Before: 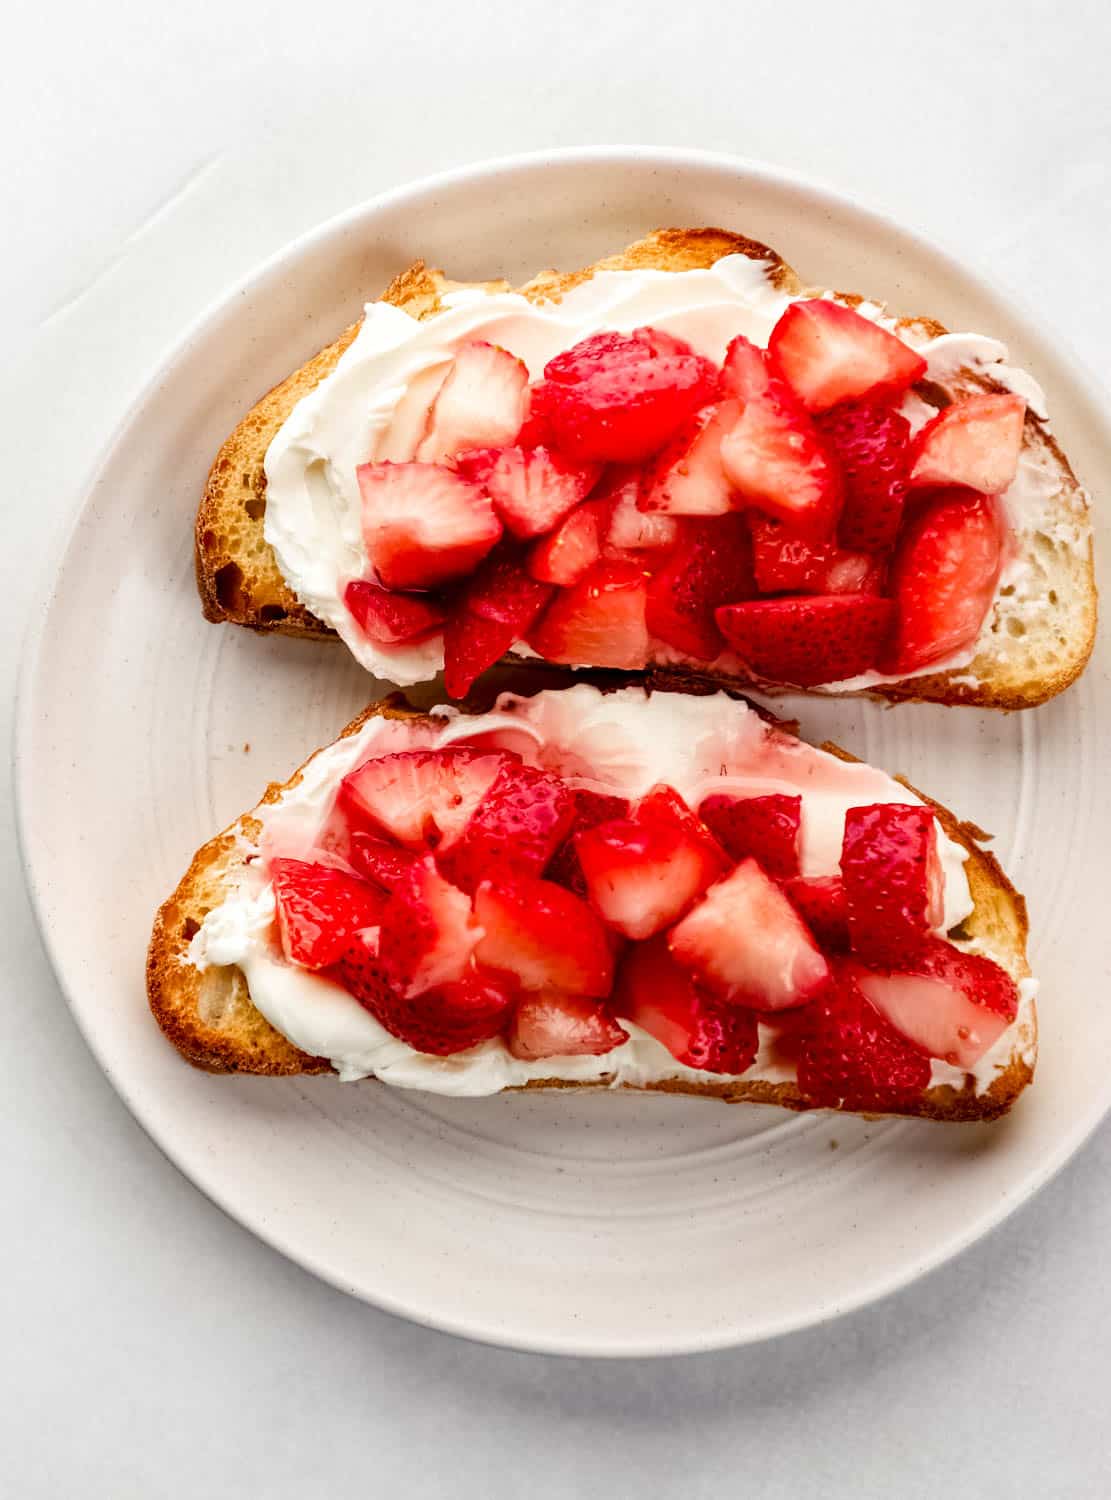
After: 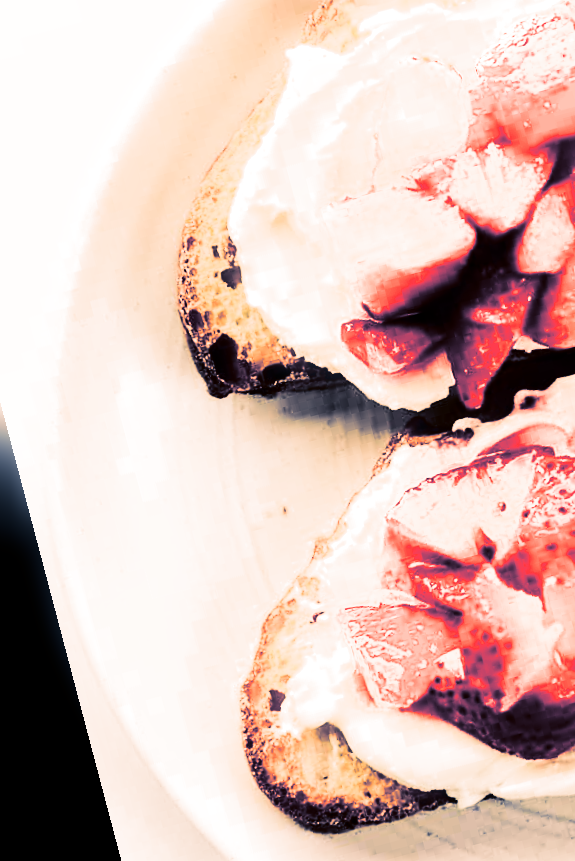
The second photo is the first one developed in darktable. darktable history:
crop and rotate: left 0%, top 0%, right 50.845%
split-toning: shadows › hue 226.8°, shadows › saturation 0.56, highlights › hue 28.8°, balance -40, compress 0%
tone equalizer: -8 EV -0.75 EV, -7 EV -0.7 EV, -6 EV -0.6 EV, -5 EV -0.4 EV, -3 EV 0.4 EV, -2 EV 0.6 EV, -1 EV 0.7 EV, +0 EV 0.75 EV, edges refinement/feathering 500, mask exposure compensation -1.57 EV, preserve details no
bloom: size 3%, threshold 100%, strength 0%
contrast brightness saturation: contrast 0.28
rotate and perspective: rotation -14.8°, crop left 0.1, crop right 0.903, crop top 0.25, crop bottom 0.748
tone curve: curves: ch0 [(0.014, 0) (0.13, 0.09) (0.227, 0.211) (0.346, 0.388) (0.499, 0.598) (0.662, 0.76) (0.795, 0.846) (1, 0.969)]; ch1 [(0, 0) (0.366, 0.367) (0.447, 0.417) (0.473, 0.484) (0.504, 0.502) (0.525, 0.518) (0.564, 0.548) (0.639, 0.643) (1, 1)]; ch2 [(0, 0) (0.333, 0.346) (0.375, 0.375) (0.424, 0.43) (0.476, 0.498) (0.496, 0.505) (0.517, 0.515) (0.542, 0.564) (0.583, 0.6) (0.64, 0.622) (0.723, 0.676) (1, 1)], color space Lab, independent channels, preserve colors none
